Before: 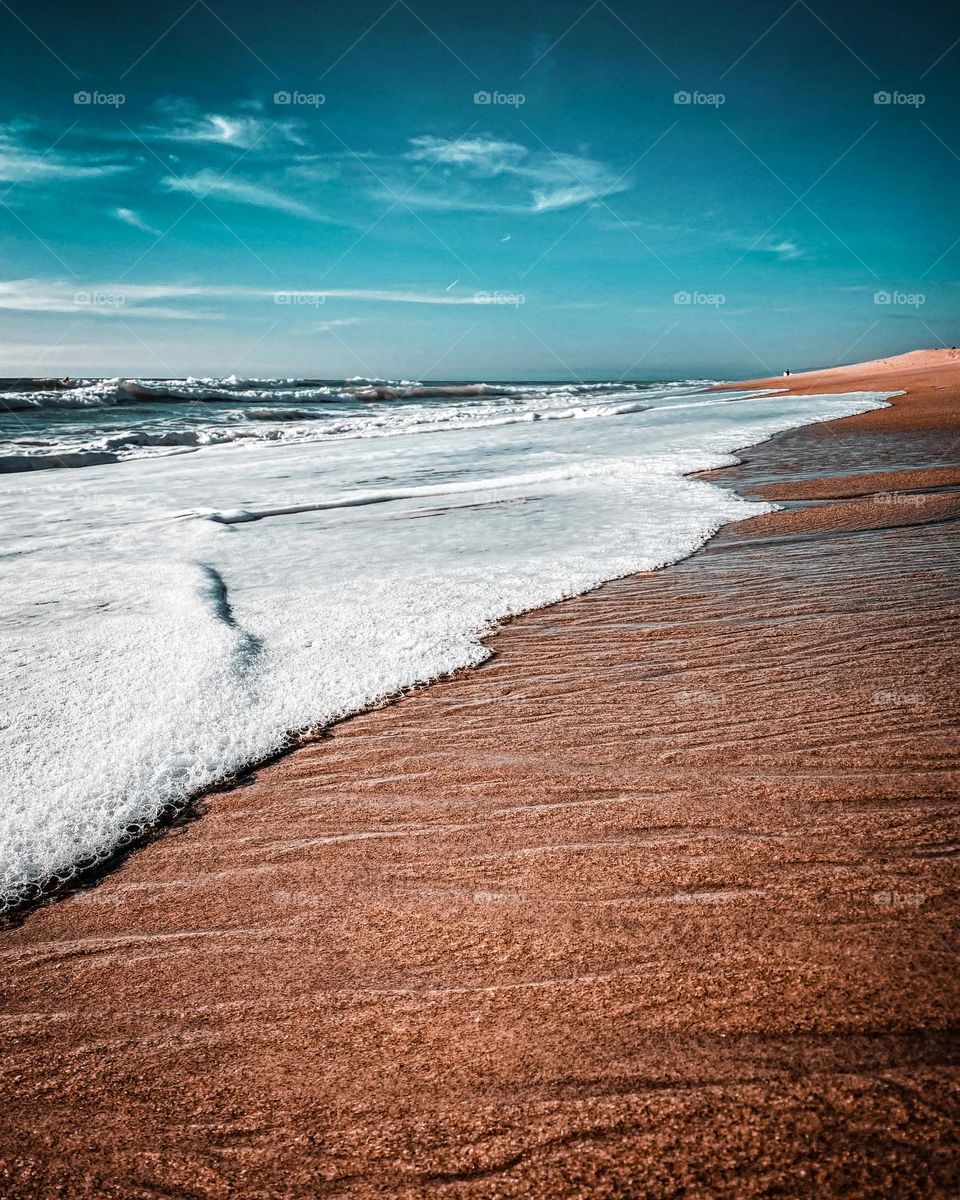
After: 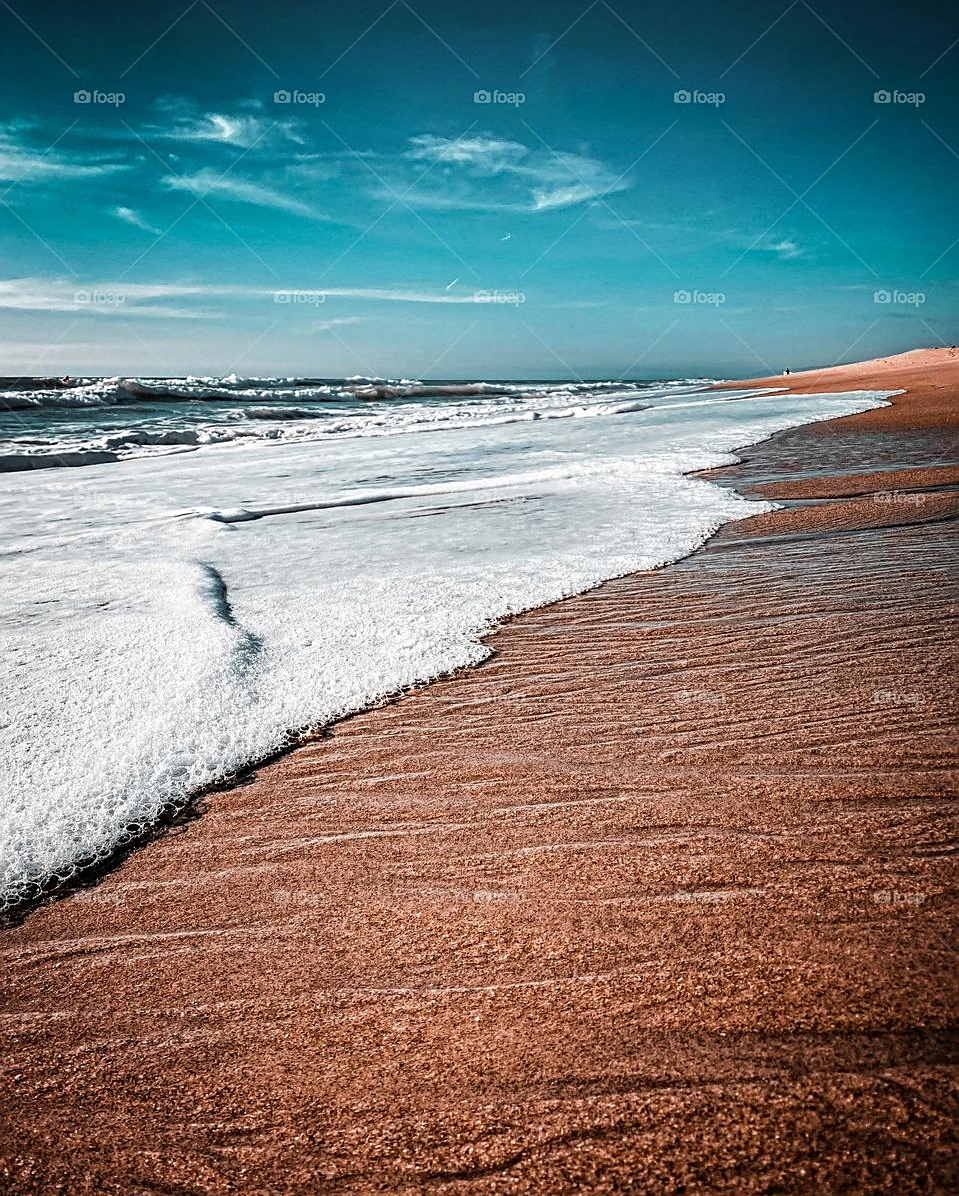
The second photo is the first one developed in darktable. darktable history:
crop: top 0.141%, bottom 0.126%
sharpen: amount 0.489
